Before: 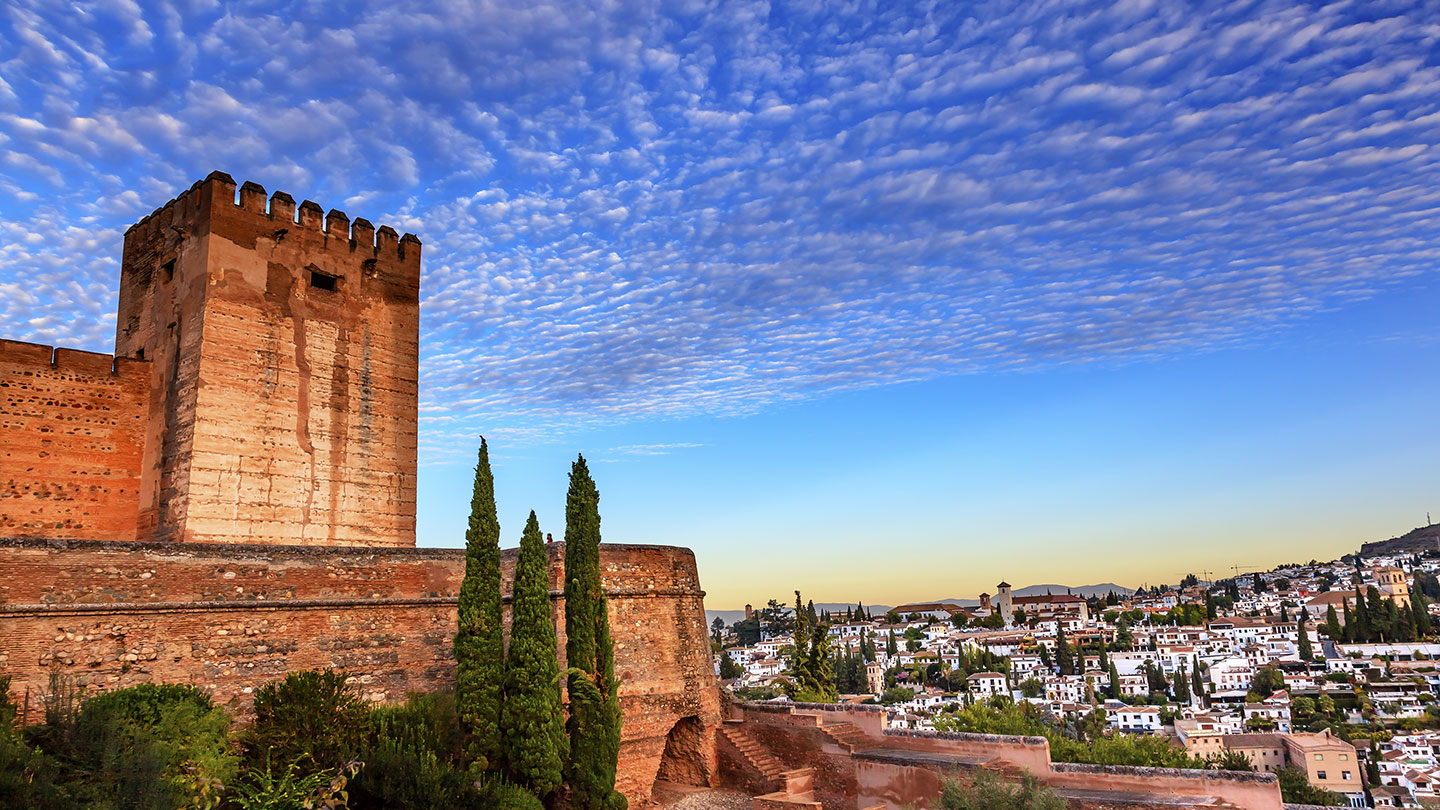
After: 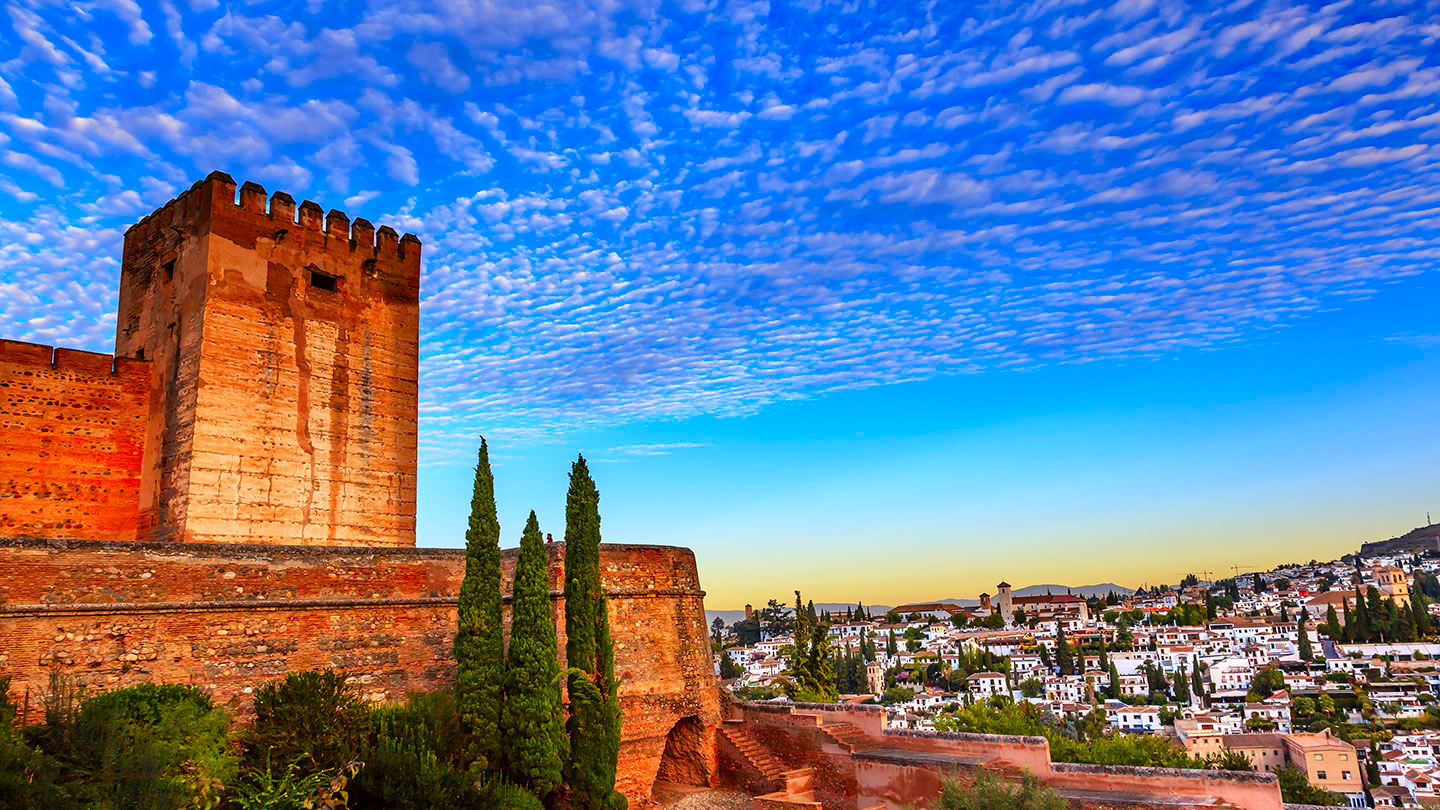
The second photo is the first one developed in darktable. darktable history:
contrast brightness saturation: saturation 0.5
